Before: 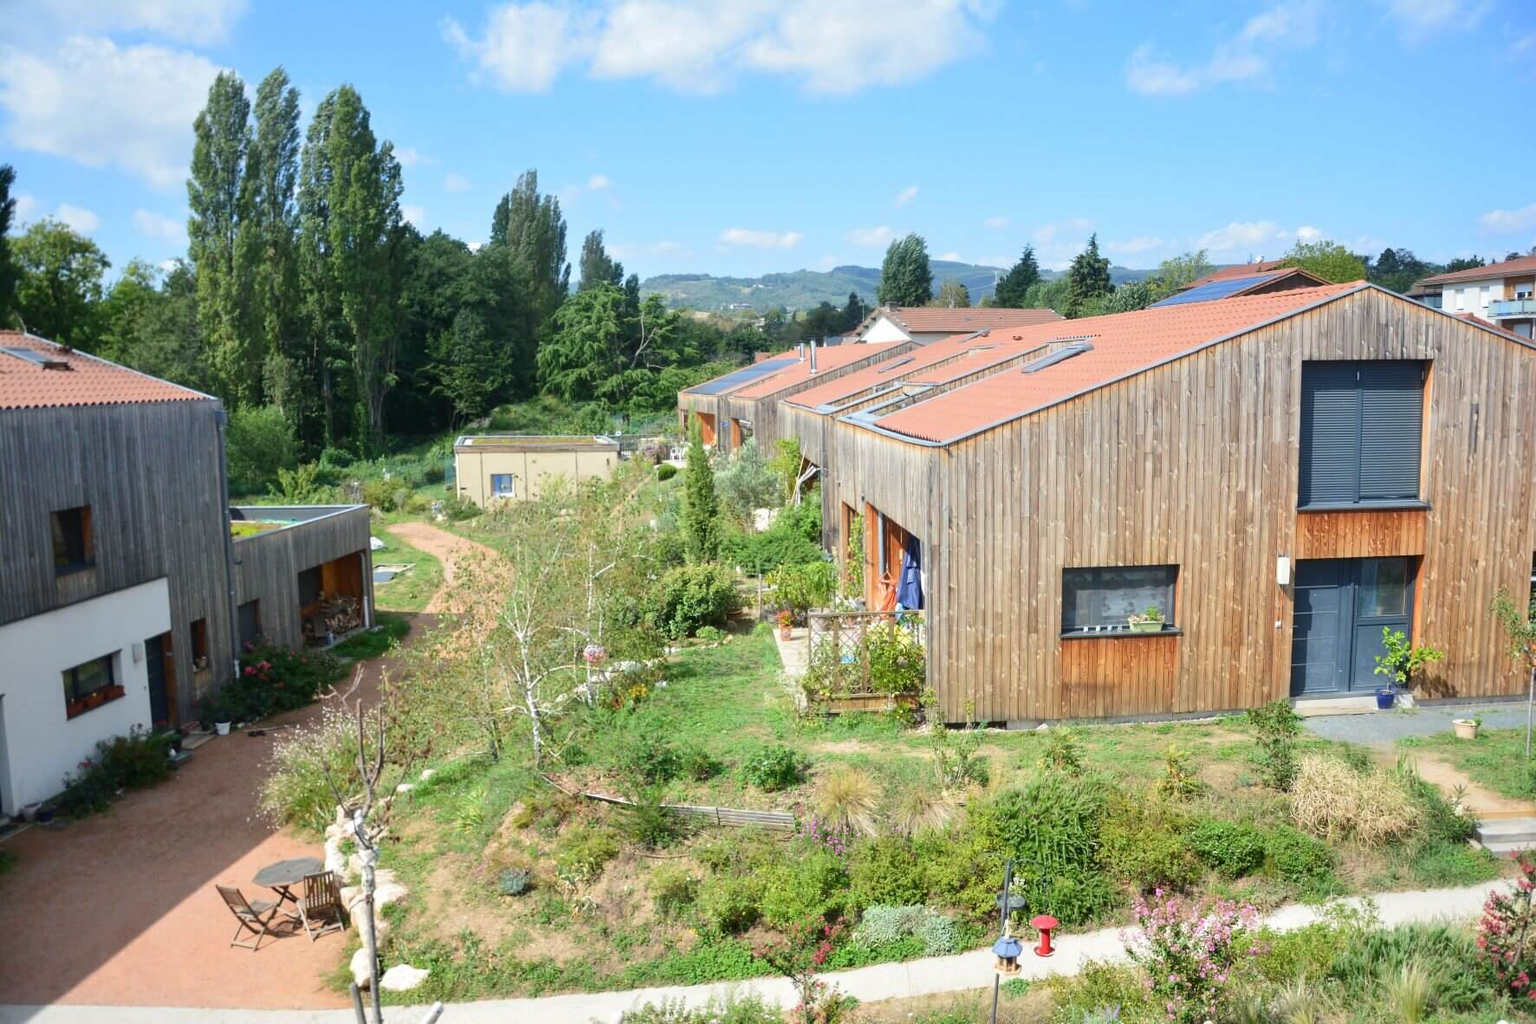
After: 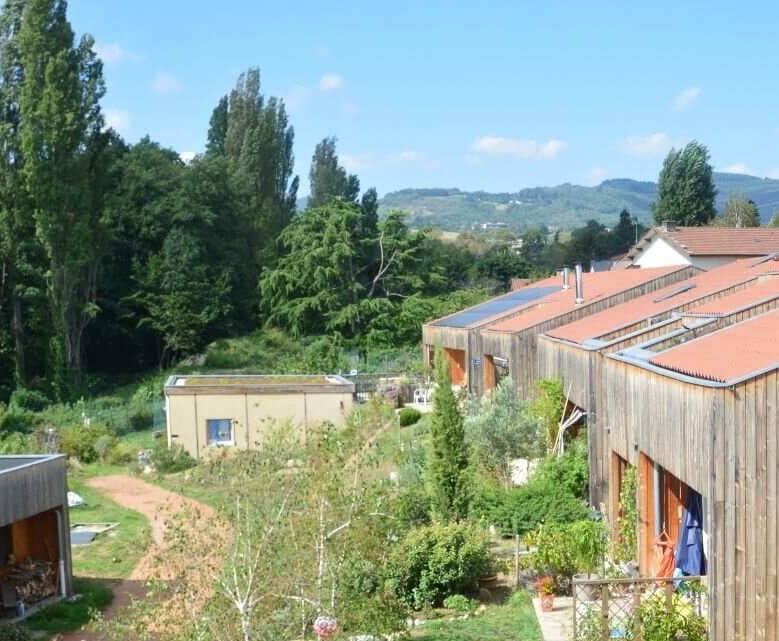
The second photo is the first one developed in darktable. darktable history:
tone equalizer: edges refinement/feathering 500, mask exposure compensation -1.57 EV, preserve details no
exposure: compensate exposure bias true, compensate highlight preservation false
crop: left 20.312%, top 10.873%, right 35.746%, bottom 34.844%
